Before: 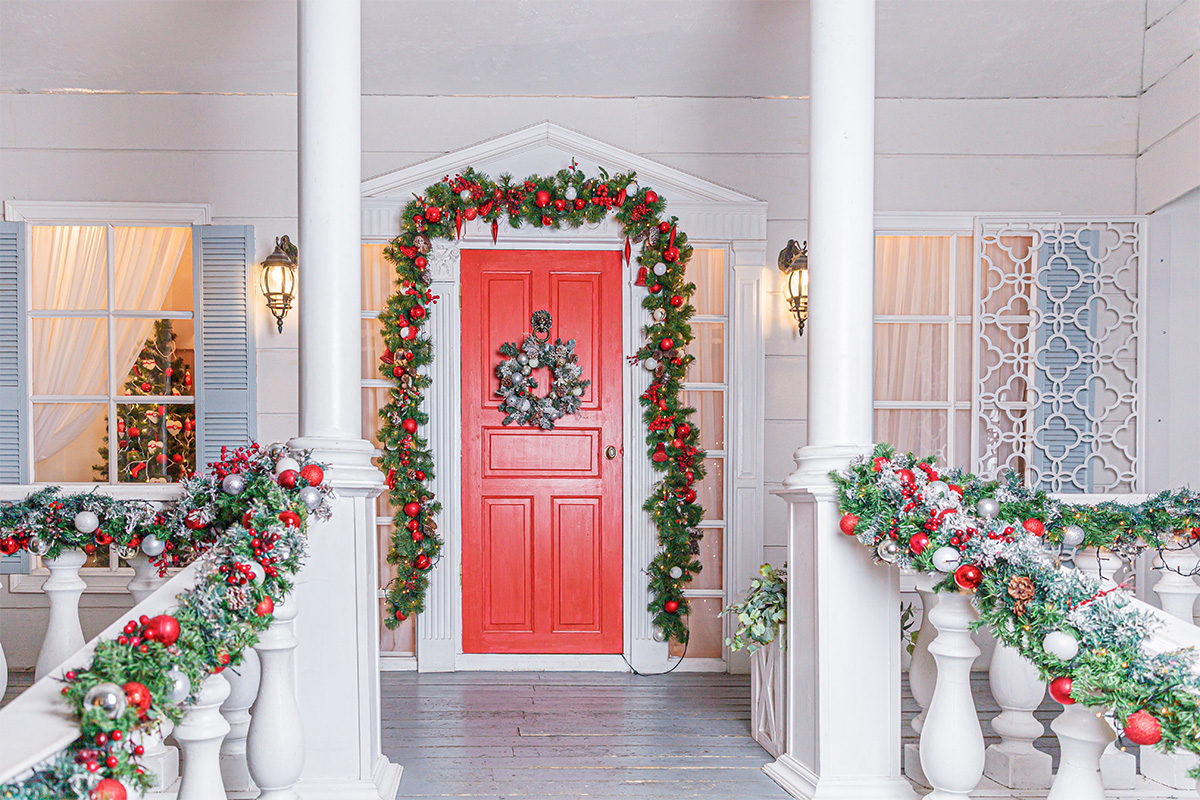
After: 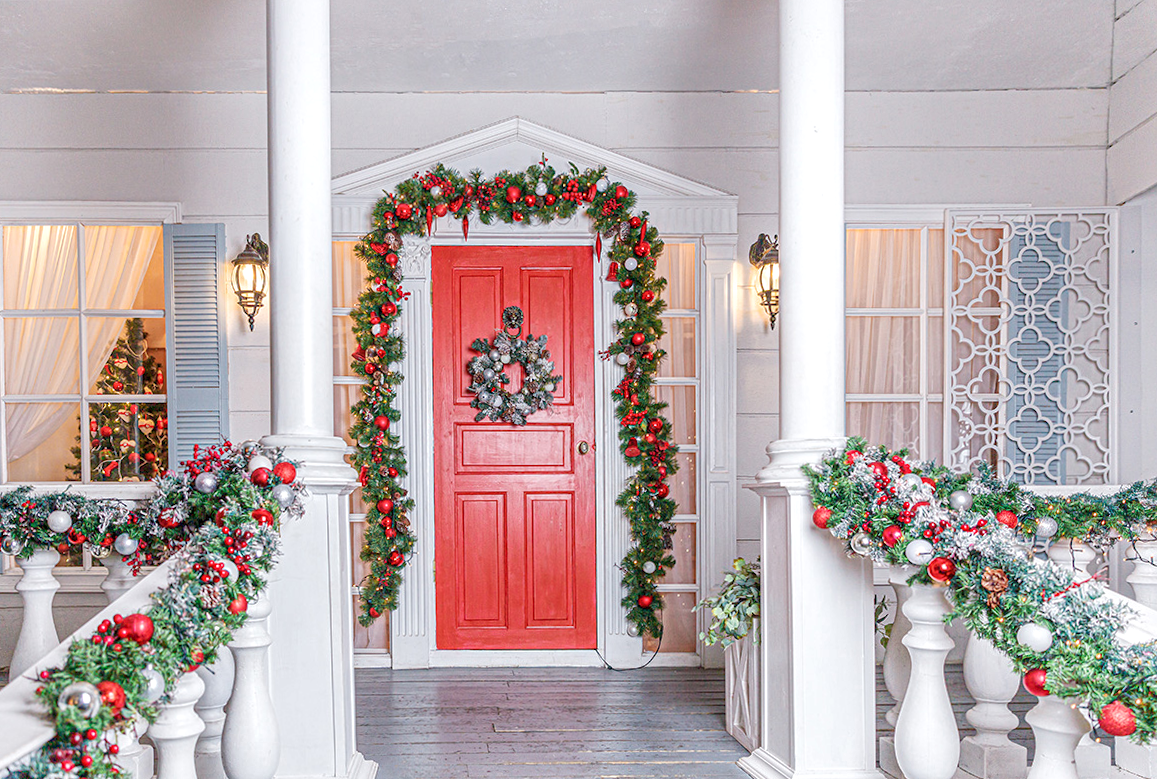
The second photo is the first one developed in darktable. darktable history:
crop and rotate: left 1.774%, right 0.633%, bottom 1.28%
local contrast: highlights 99%, shadows 86%, detail 160%, midtone range 0.2
rotate and perspective: rotation -0.45°, automatic cropping original format, crop left 0.008, crop right 0.992, crop top 0.012, crop bottom 0.988
